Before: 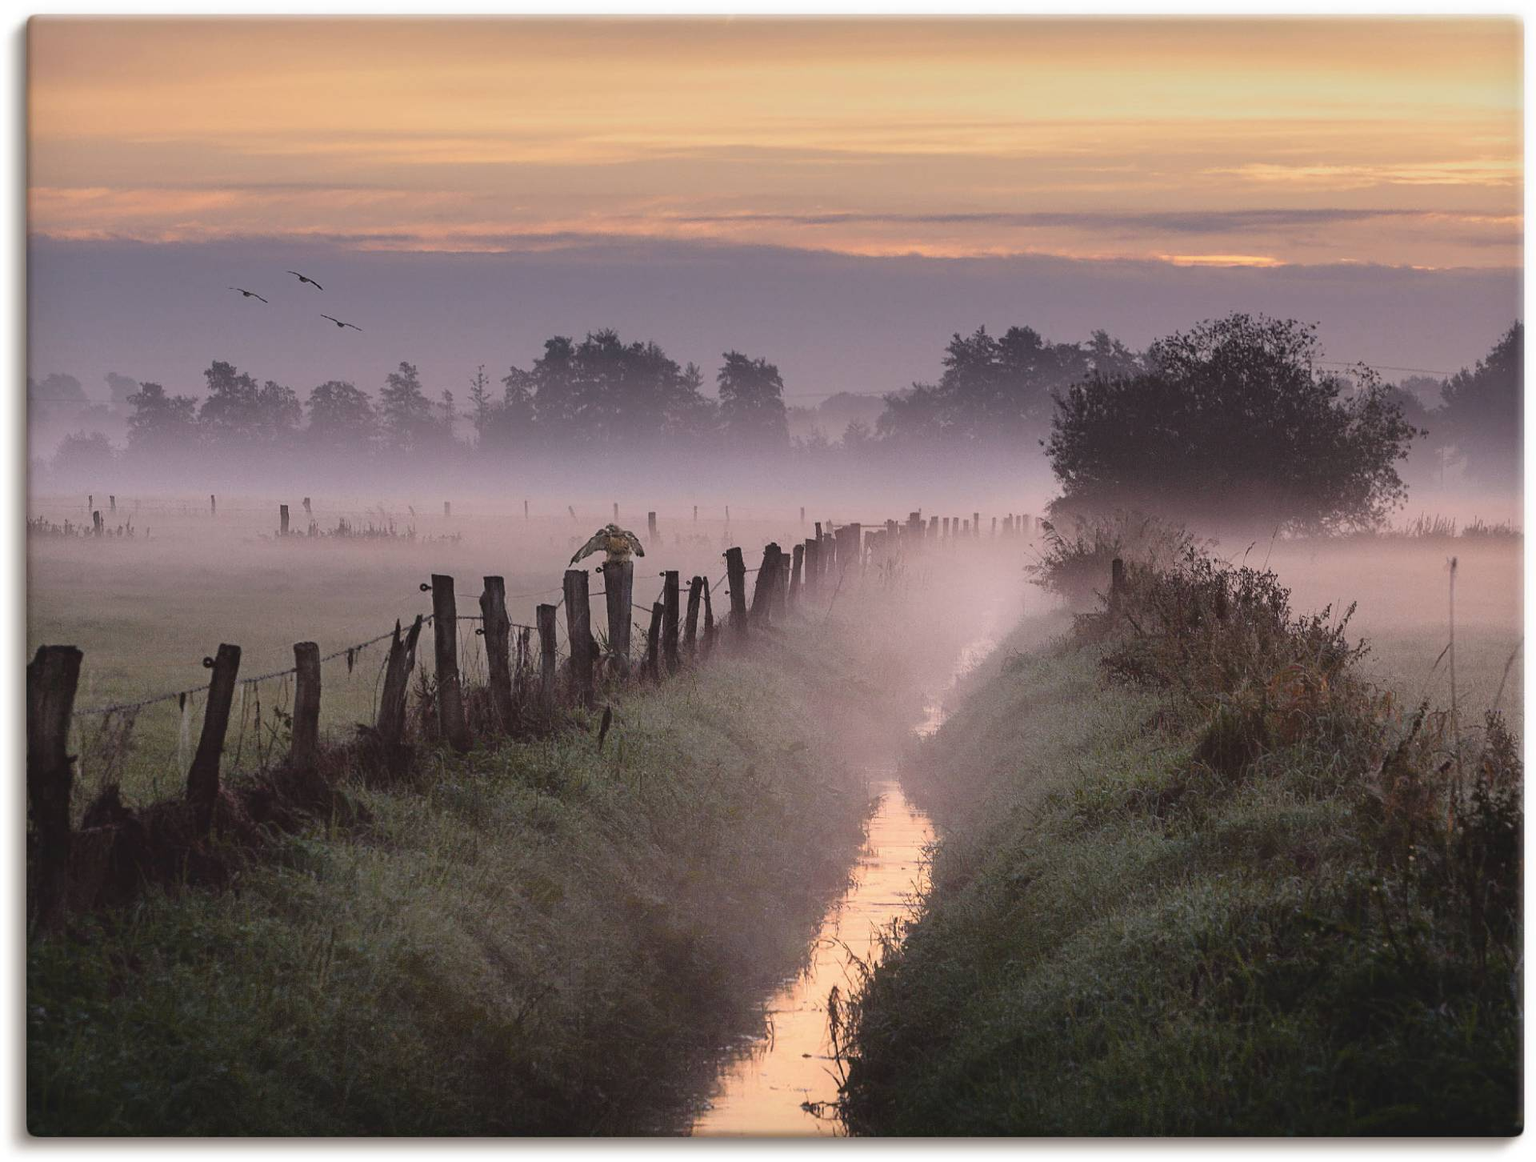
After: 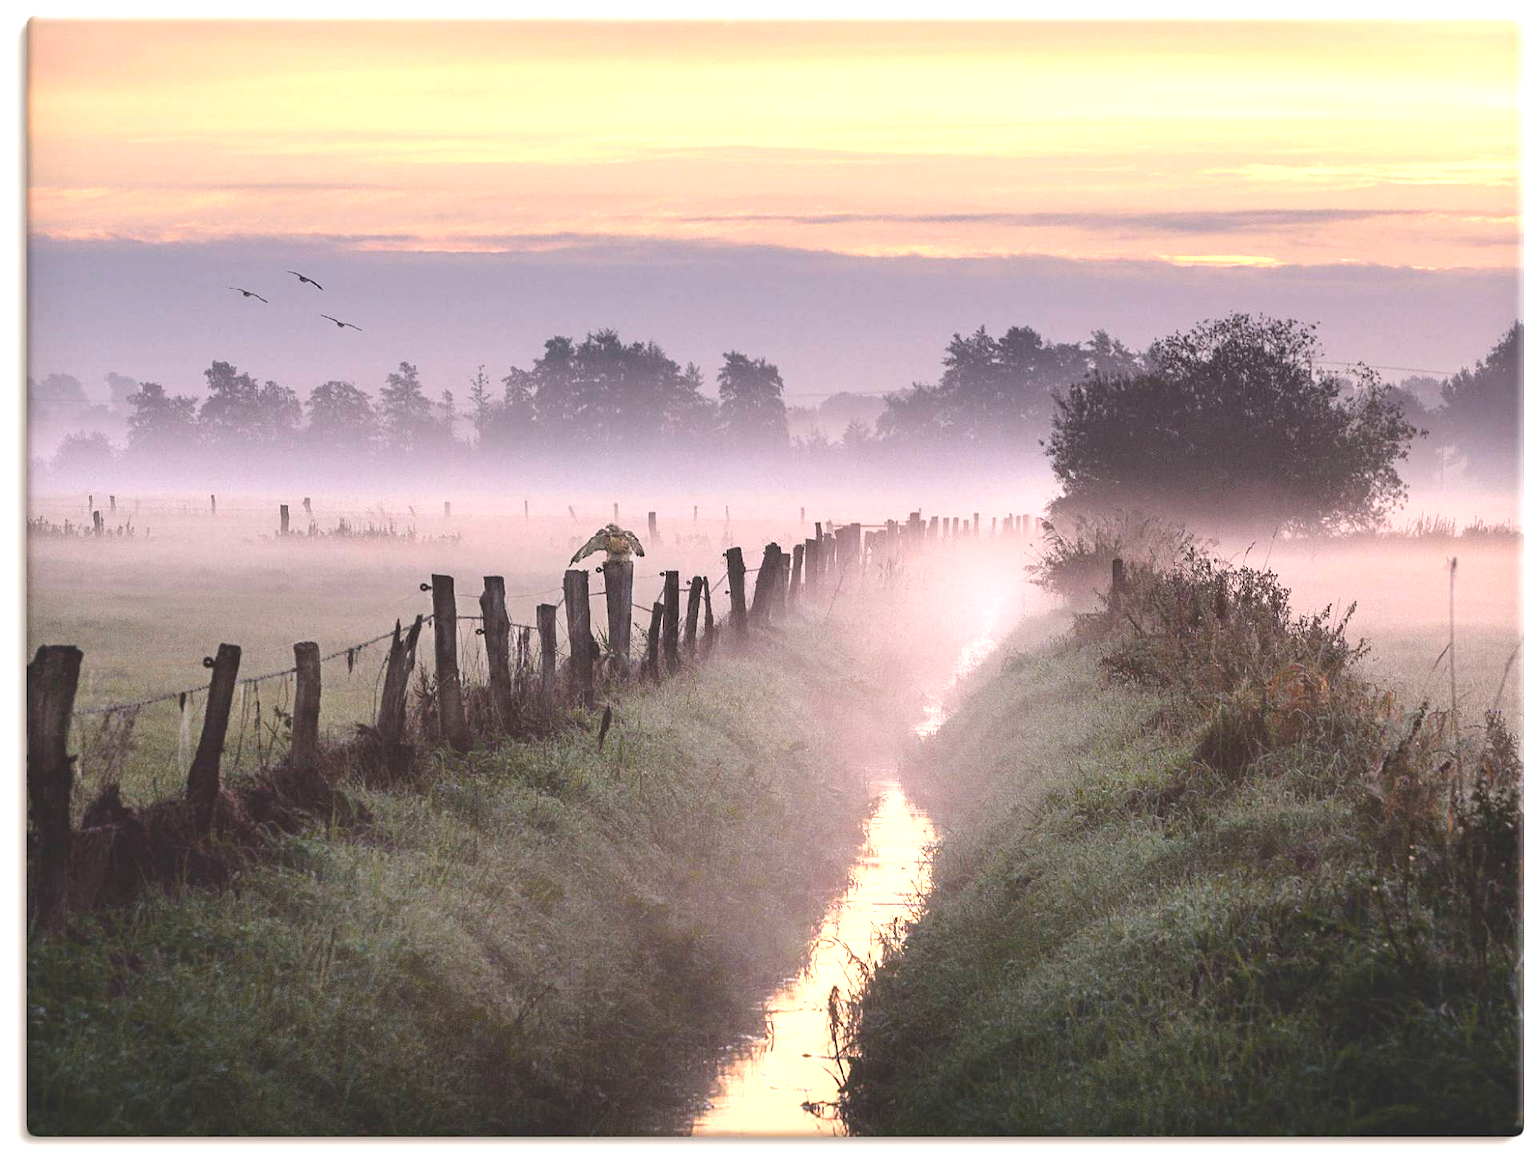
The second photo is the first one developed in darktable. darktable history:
exposure: black level correction -0.002, exposure 1.108 EV, compensate highlight preservation false
